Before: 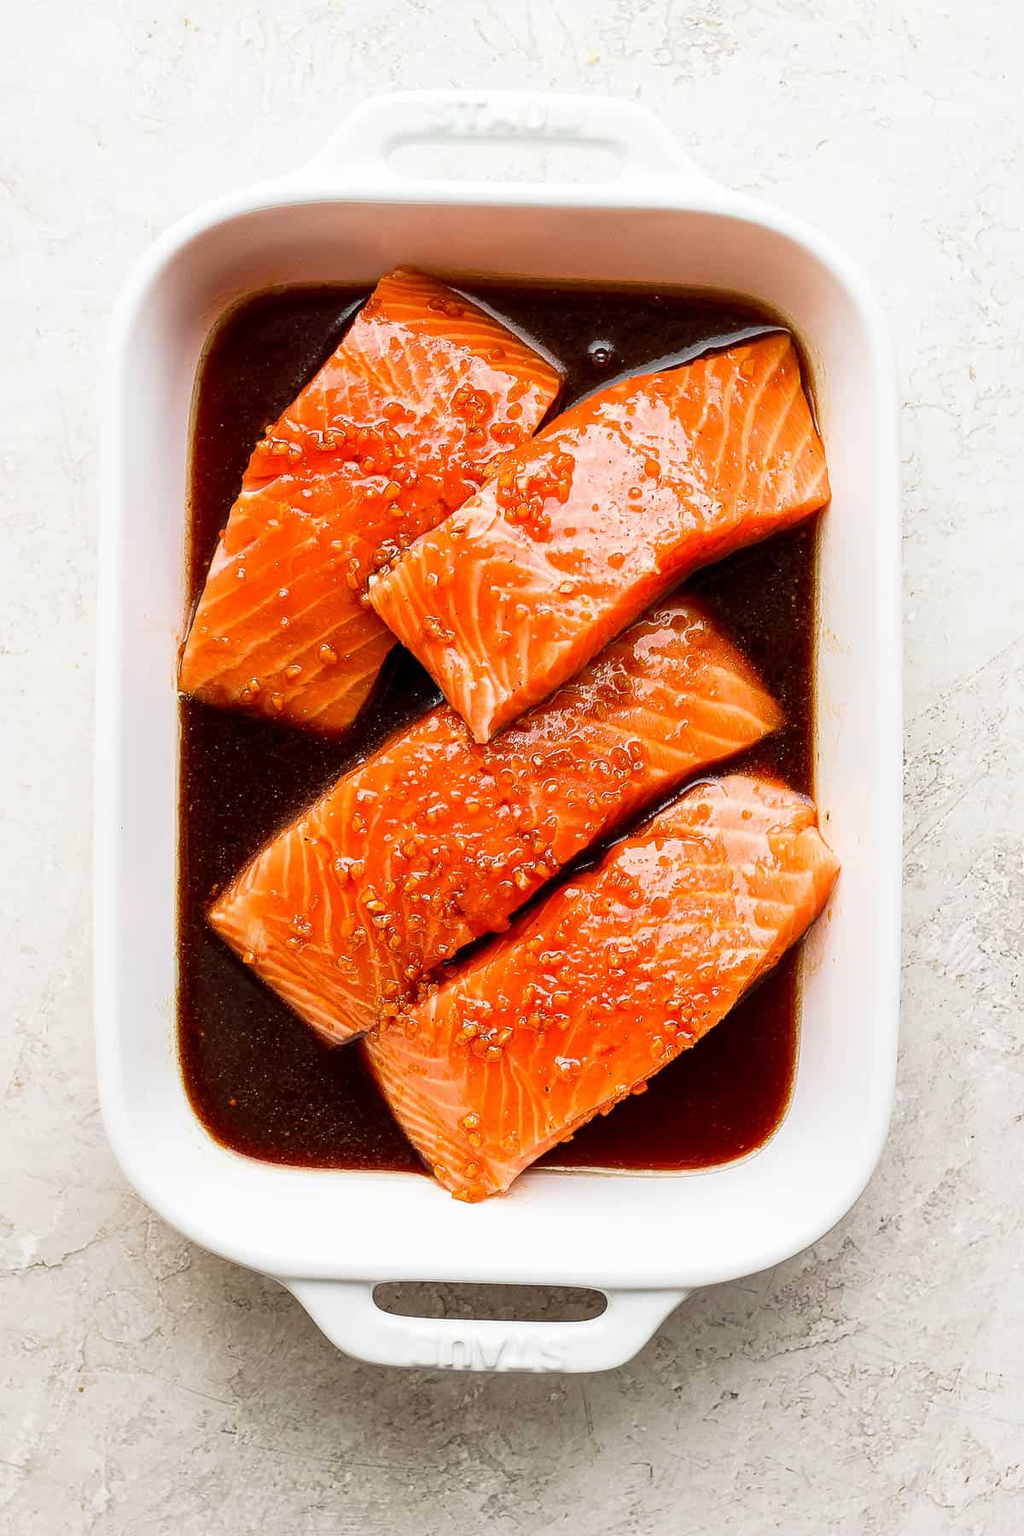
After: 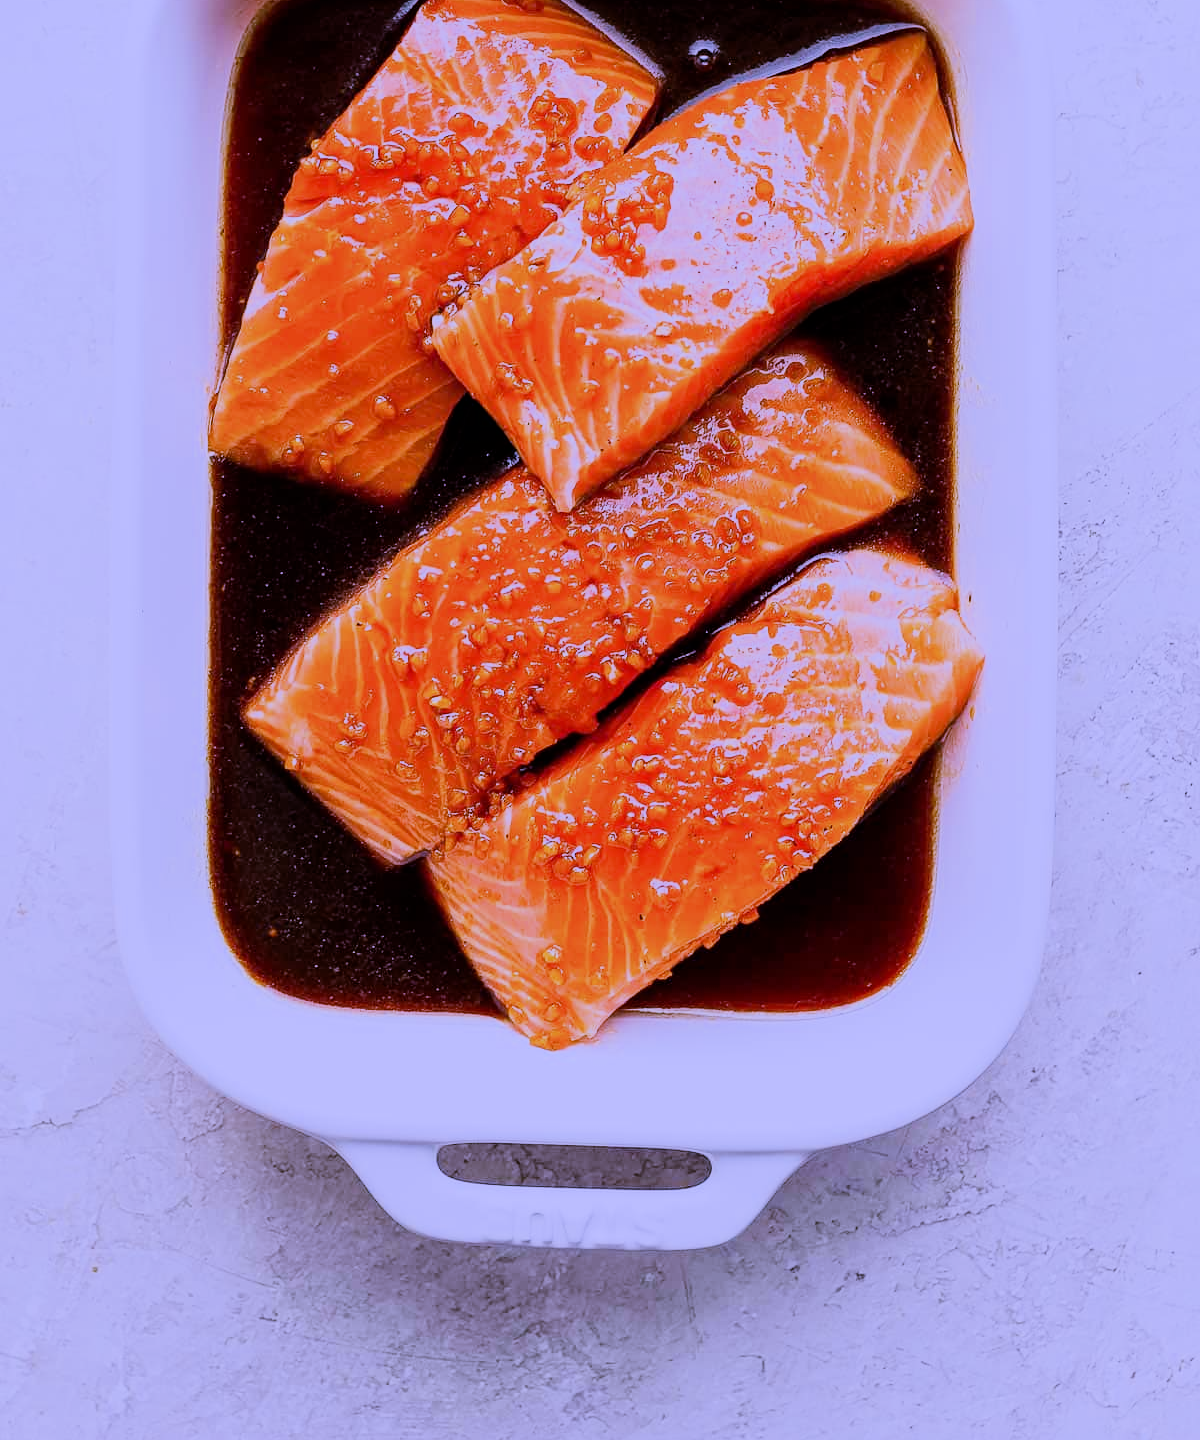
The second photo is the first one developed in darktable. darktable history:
filmic rgb: black relative exposure -7.65 EV, white relative exposure 4.56 EV, hardness 3.61, contrast 1.05
crop and rotate: top 19.998%
white balance: red 0.98, blue 1.61
